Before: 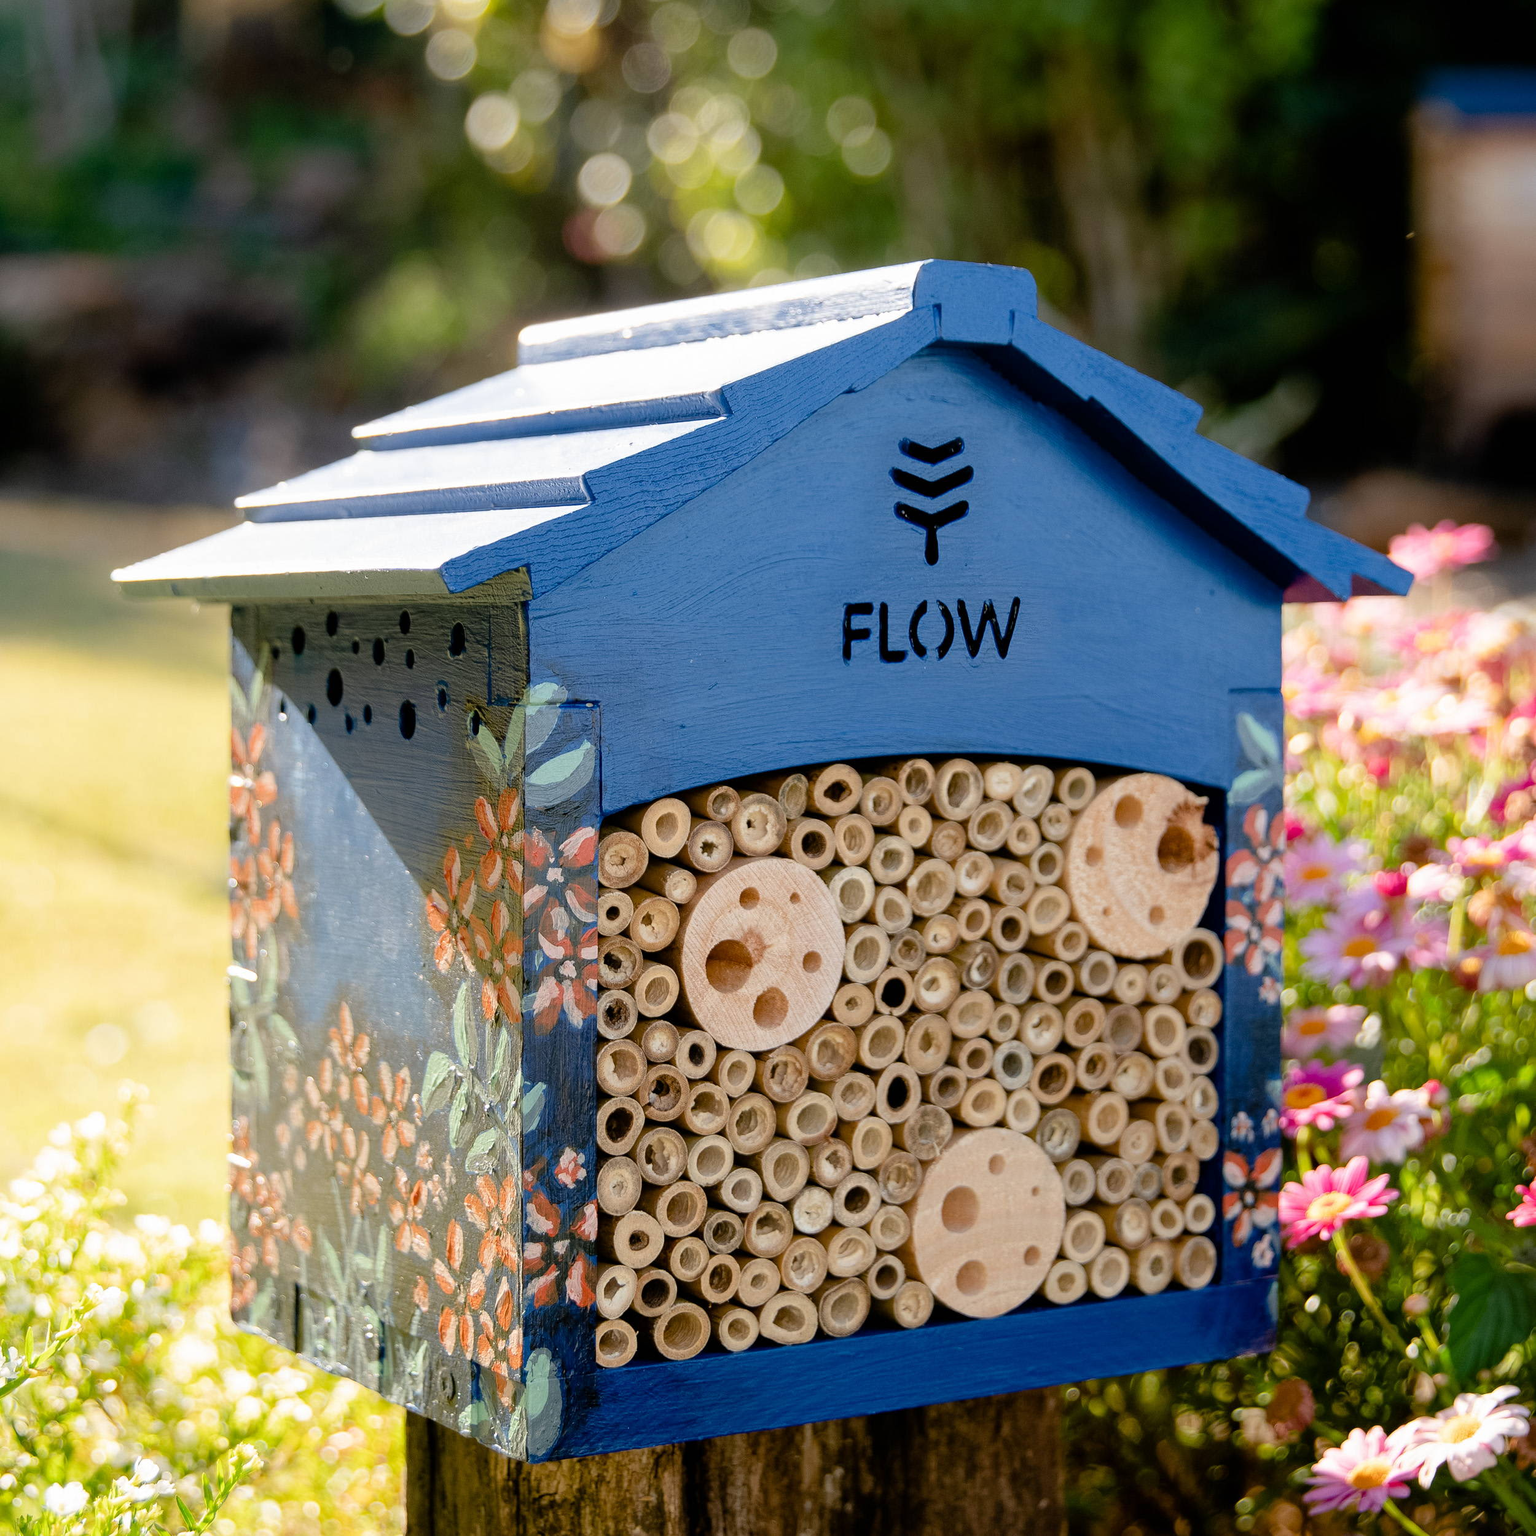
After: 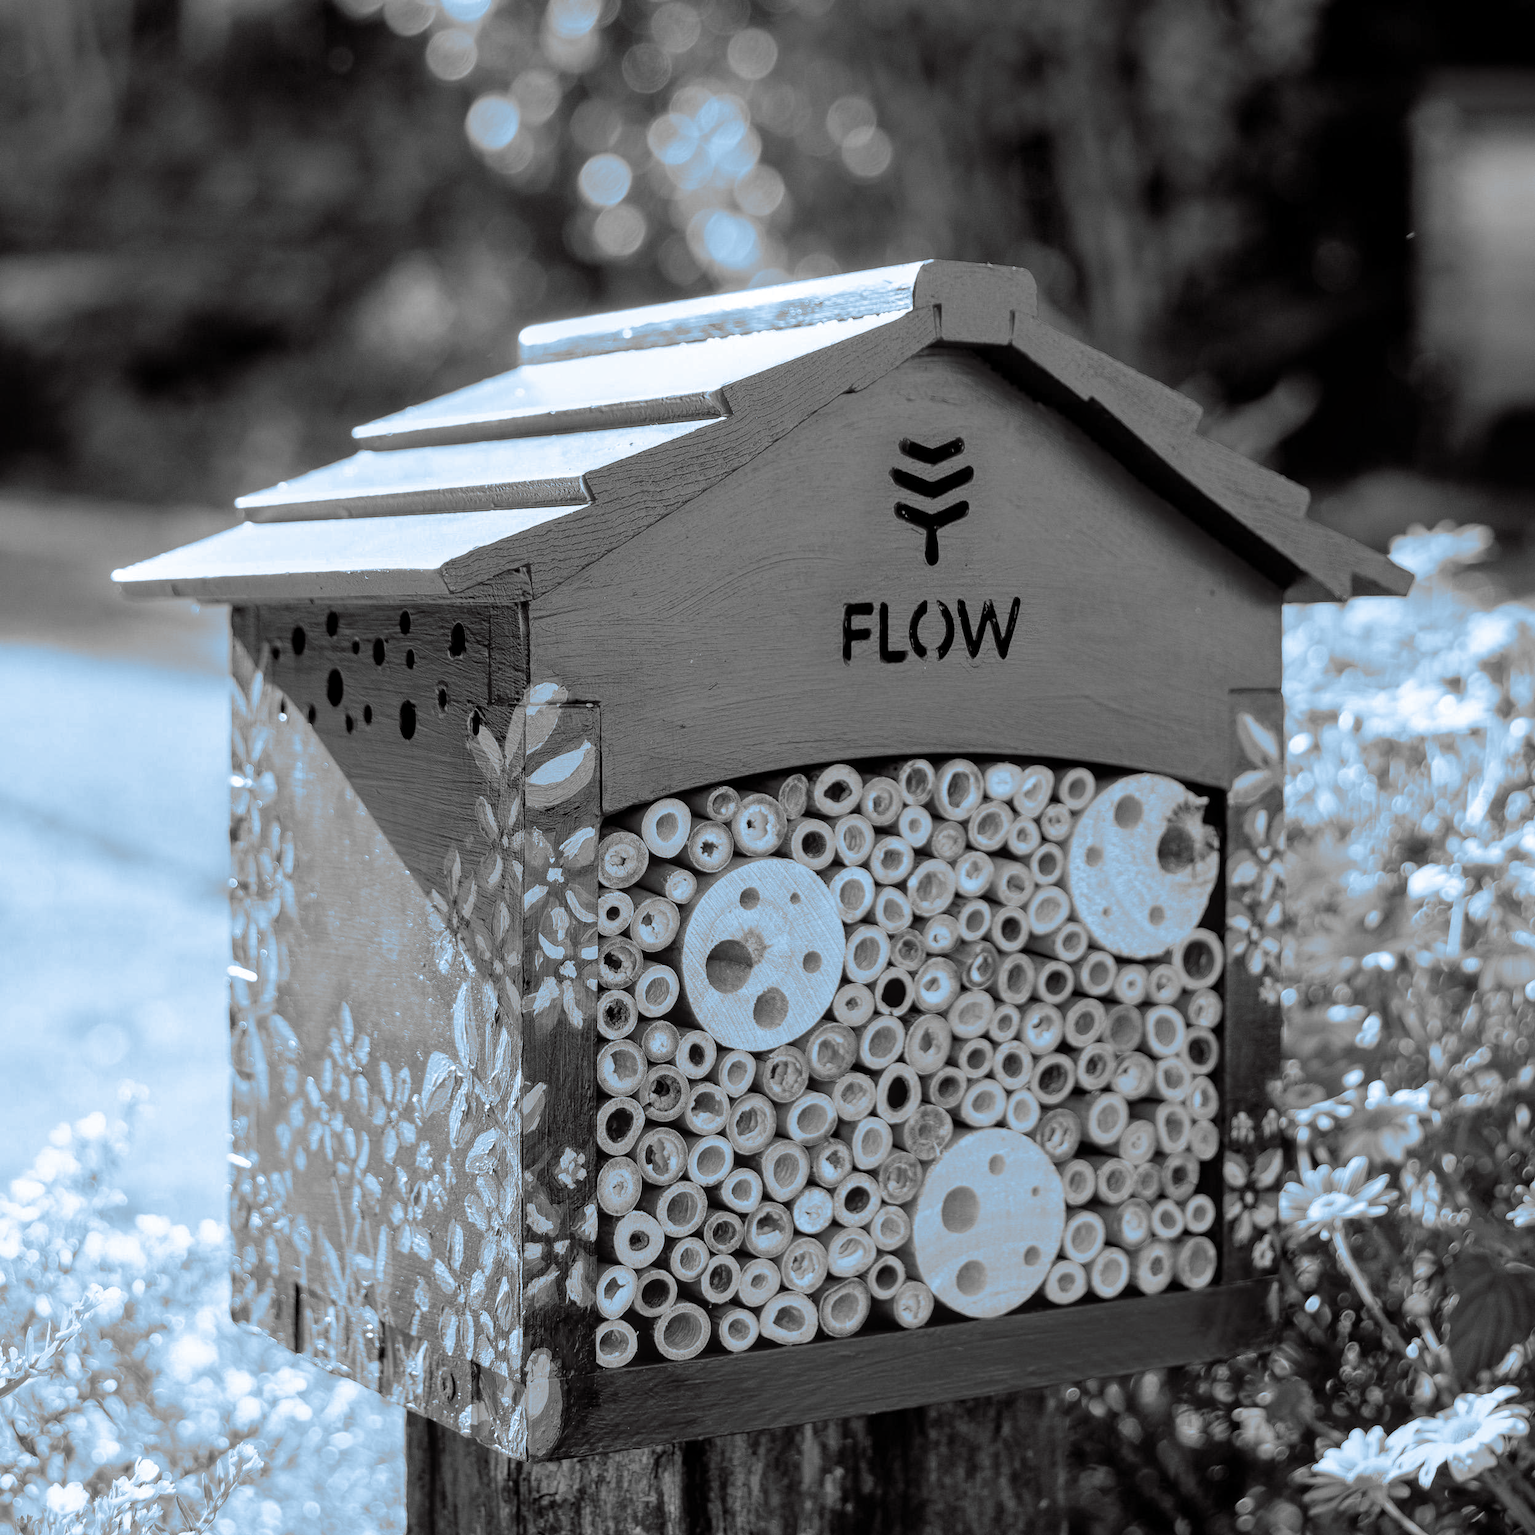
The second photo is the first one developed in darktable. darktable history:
local contrast: detail 117%
monochrome: on, module defaults
split-toning: shadows › hue 351.18°, shadows › saturation 0.86, highlights › hue 218.82°, highlights › saturation 0.73, balance -19.167
